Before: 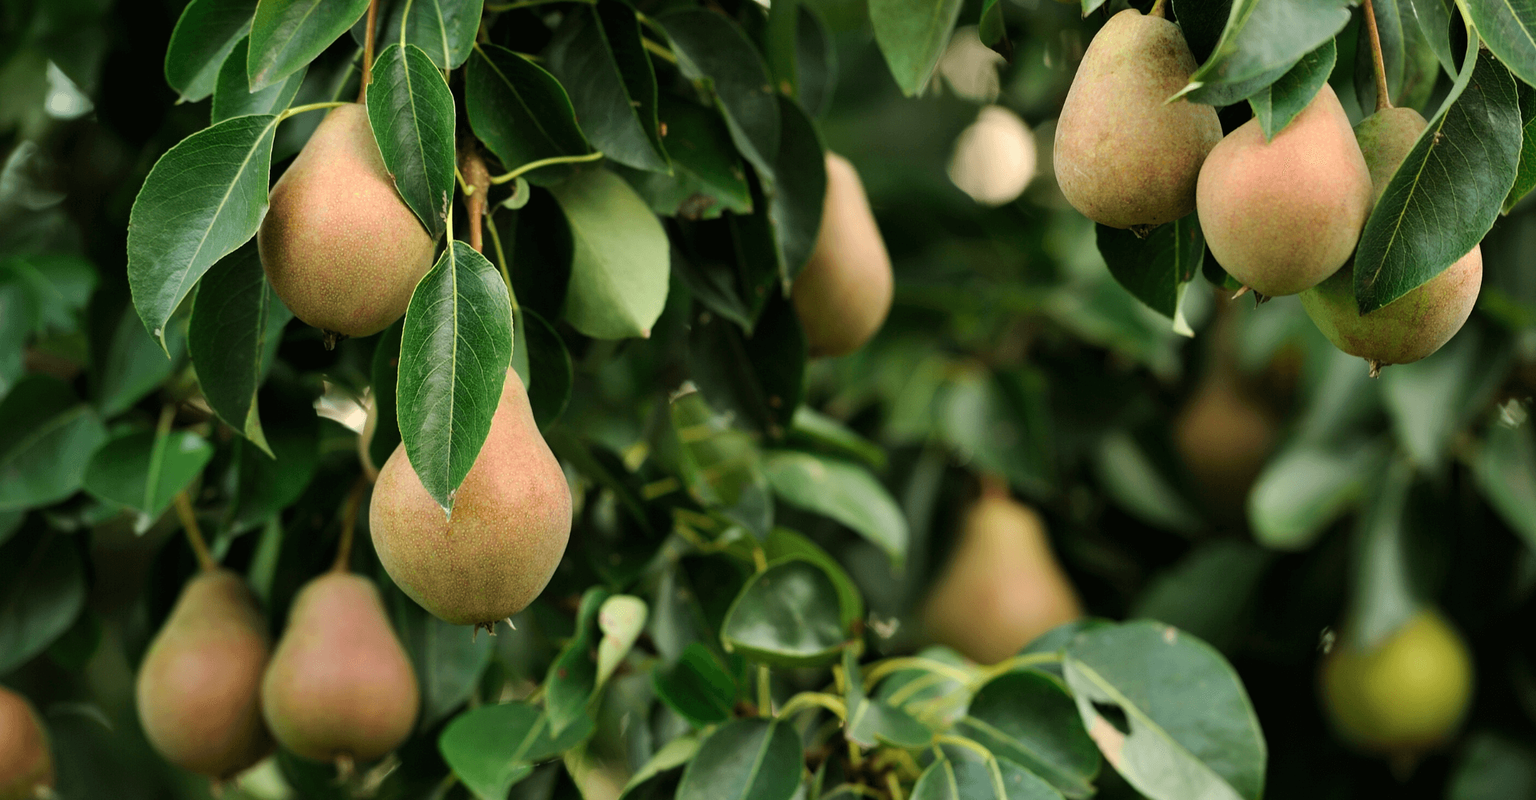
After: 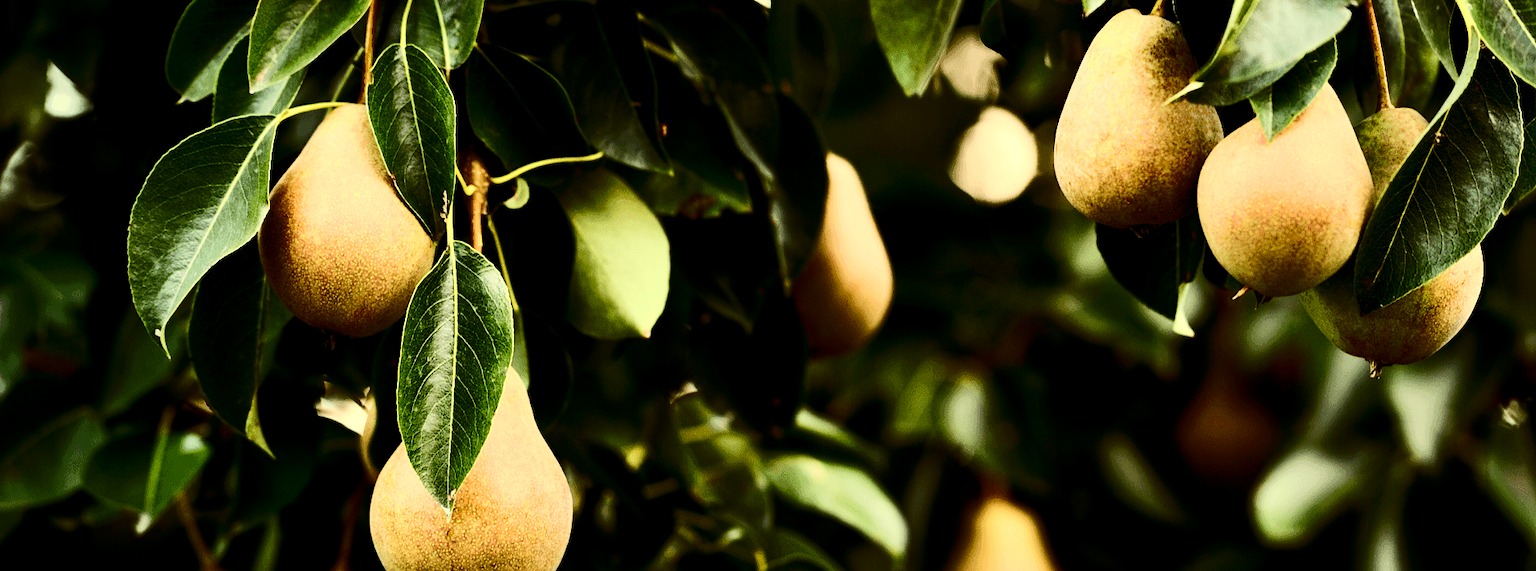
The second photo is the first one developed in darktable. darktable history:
crop: bottom 28.576%
color balance rgb: shadows lift › luminance -21.66%, shadows lift › chroma 8.98%, shadows lift › hue 283.37°, power › chroma 1.55%, power › hue 25.59°, highlights gain › luminance 6.08%, highlights gain › chroma 2.55%, highlights gain › hue 90°, global offset › luminance -0.87%, perceptual saturation grading › global saturation 27.49%, perceptual saturation grading › highlights -28.39%, perceptual saturation grading › mid-tones 15.22%, perceptual saturation grading › shadows 33.98%, perceptual brilliance grading › highlights 10%, perceptual brilliance grading › mid-tones 5%
contrast brightness saturation: contrast 0.5, saturation -0.1
